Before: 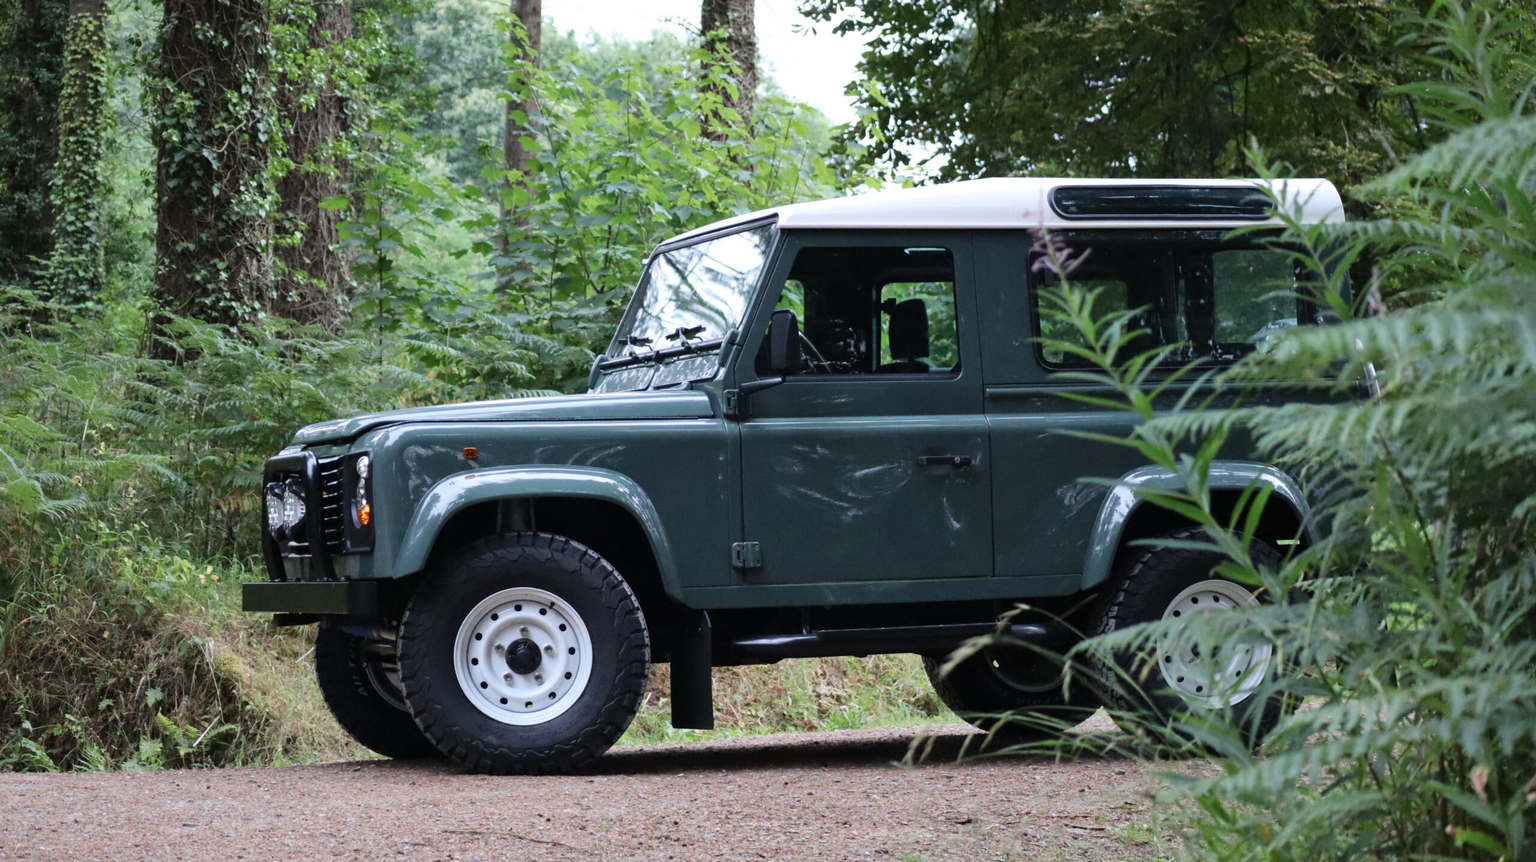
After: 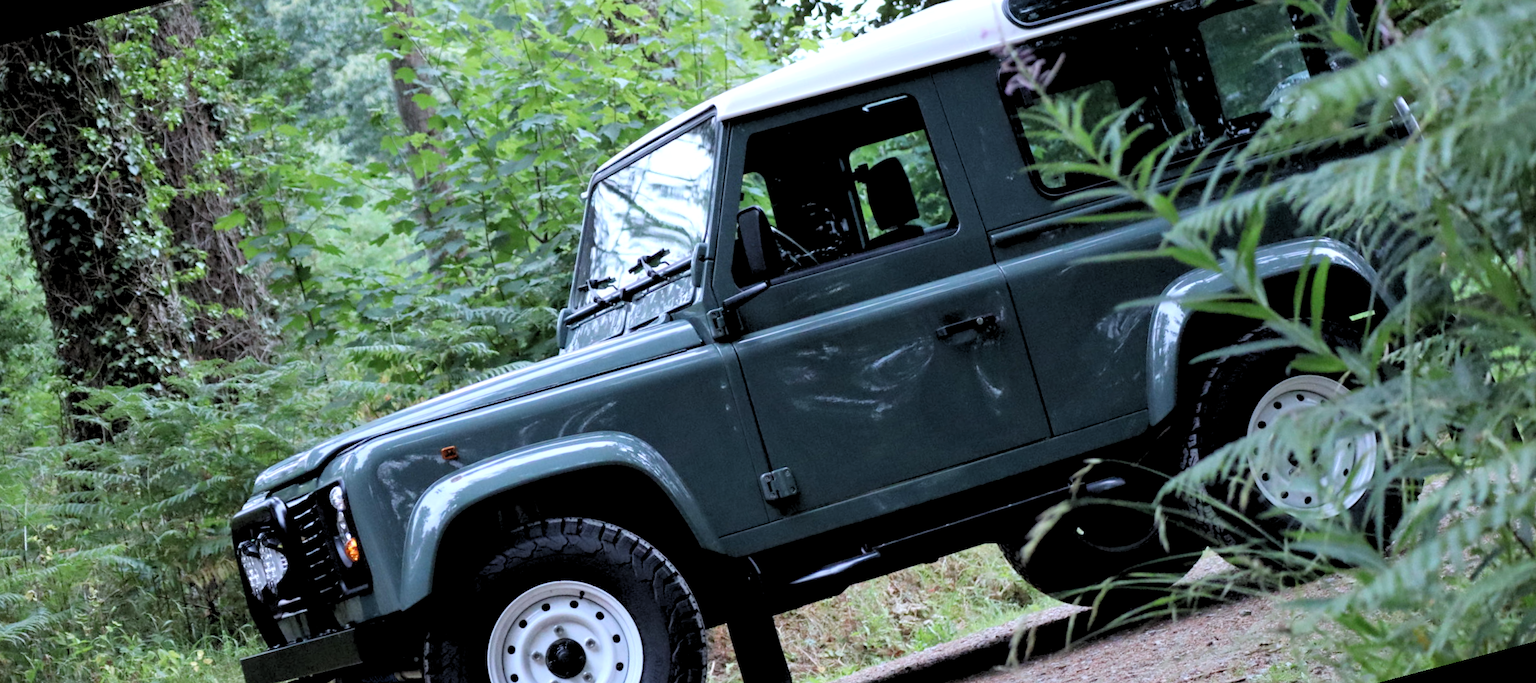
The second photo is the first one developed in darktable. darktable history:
rotate and perspective: rotation -14.8°, crop left 0.1, crop right 0.903, crop top 0.25, crop bottom 0.748
rgb levels: levels [[0.013, 0.434, 0.89], [0, 0.5, 1], [0, 0.5, 1]]
white balance: red 0.954, blue 1.079
